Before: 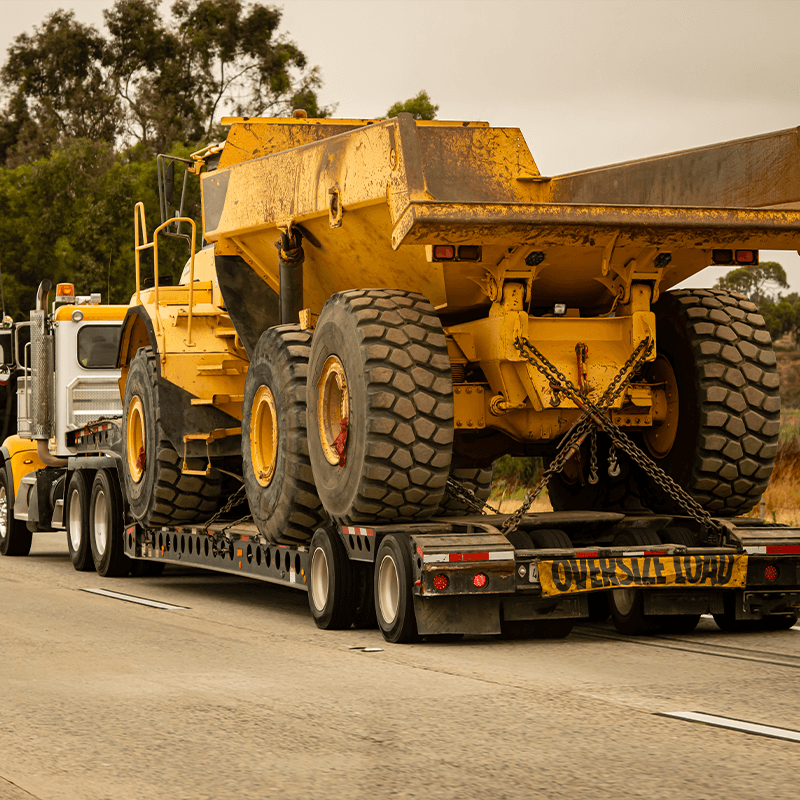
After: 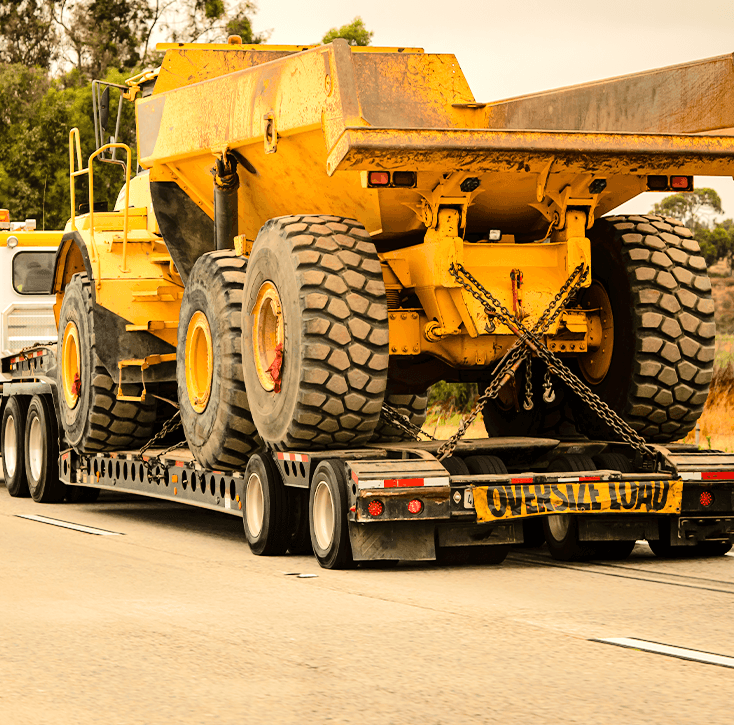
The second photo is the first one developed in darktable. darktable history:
crop and rotate: left 8.178%, top 9.321%
tone equalizer: -7 EV 0.145 EV, -6 EV 0.616 EV, -5 EV 1.14 EV, -4 EV 1.35 EV, -3 EV 1.14 EV, -2 EV 0.6 EV, -1 EV 0.156 EV, edges refinement/feathering 500, mask exposure compensation -1.57 EV, preserve details no
exposure: exposure 0.201 EV, compensate exposure bias true, compensate highlight preservation false
